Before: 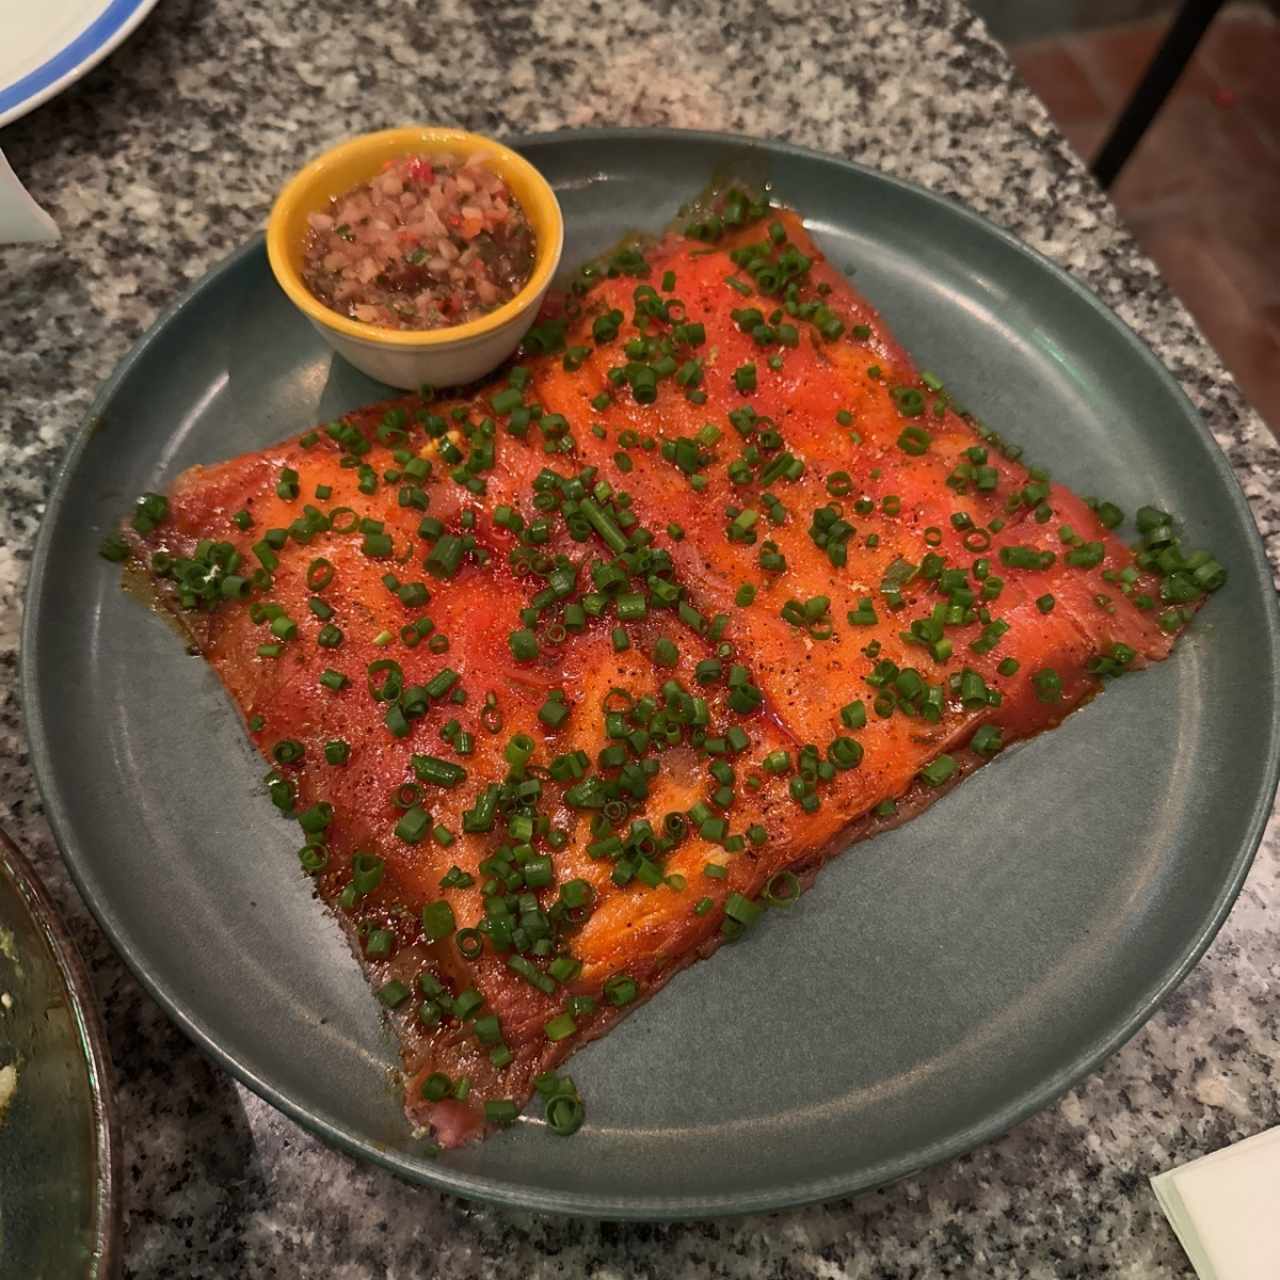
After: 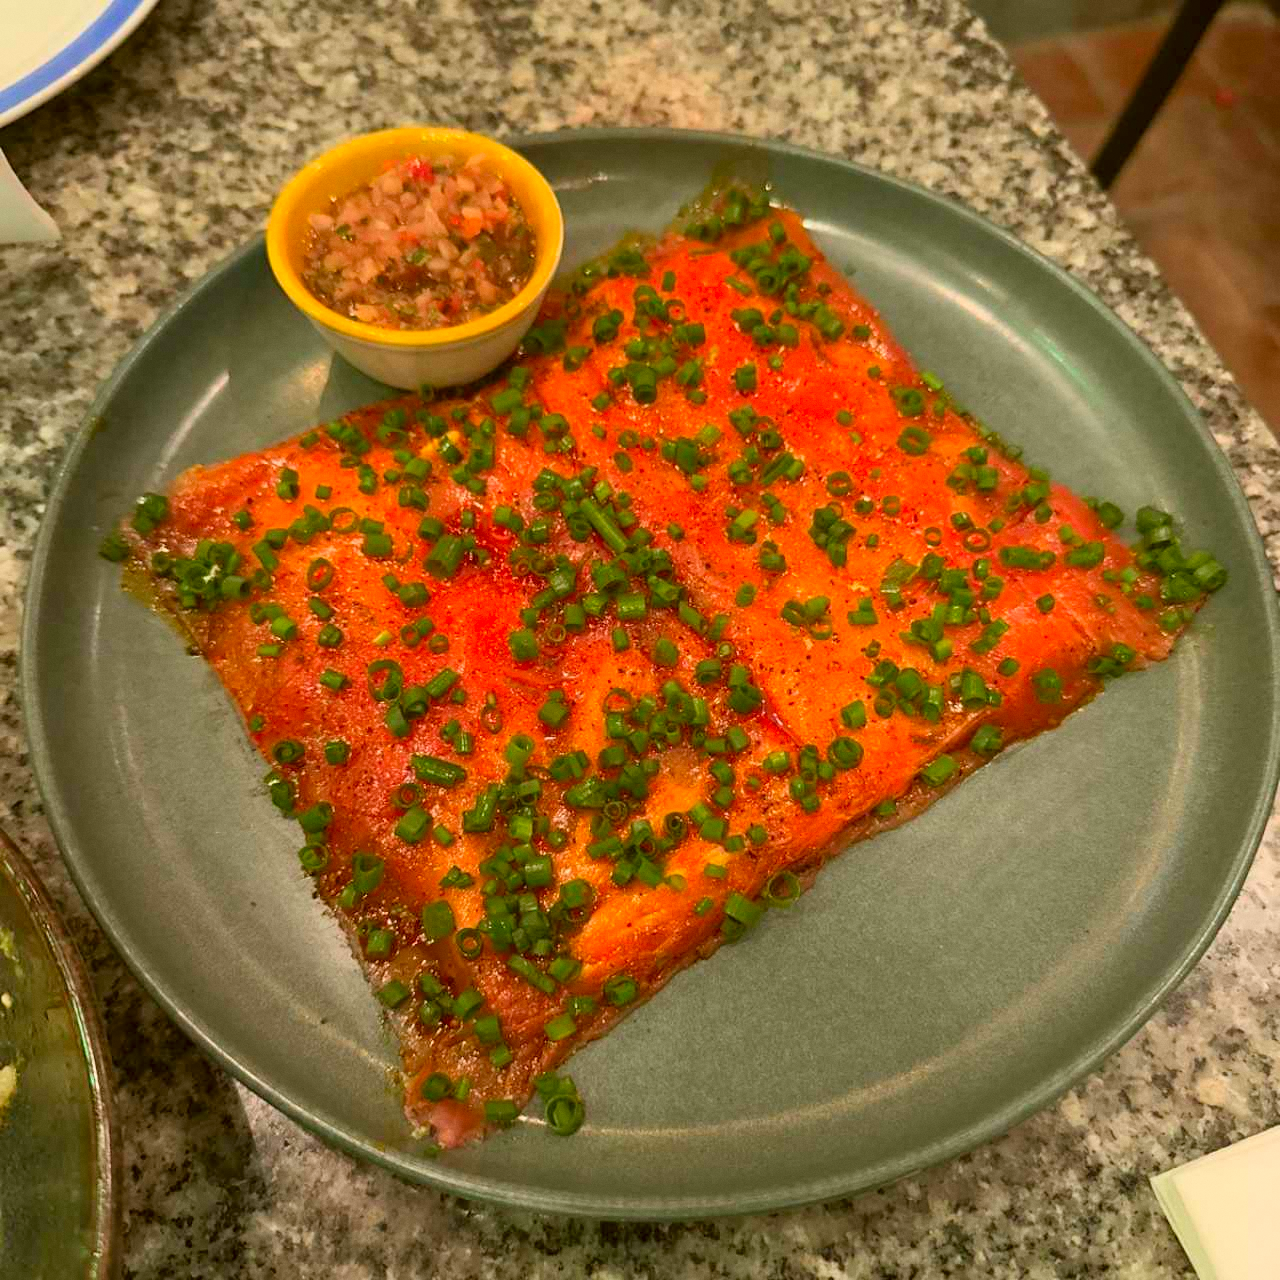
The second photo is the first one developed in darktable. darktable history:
grain: coarseness 0.09 ISO, strength 10%
color correction: highlights a* -1.43, highlights b* 10.12, shadows a* 0.395, shadows b* 19.35
contrast brightness saturation: contrast 0.07, brightness 0.18, saturation 0.4
